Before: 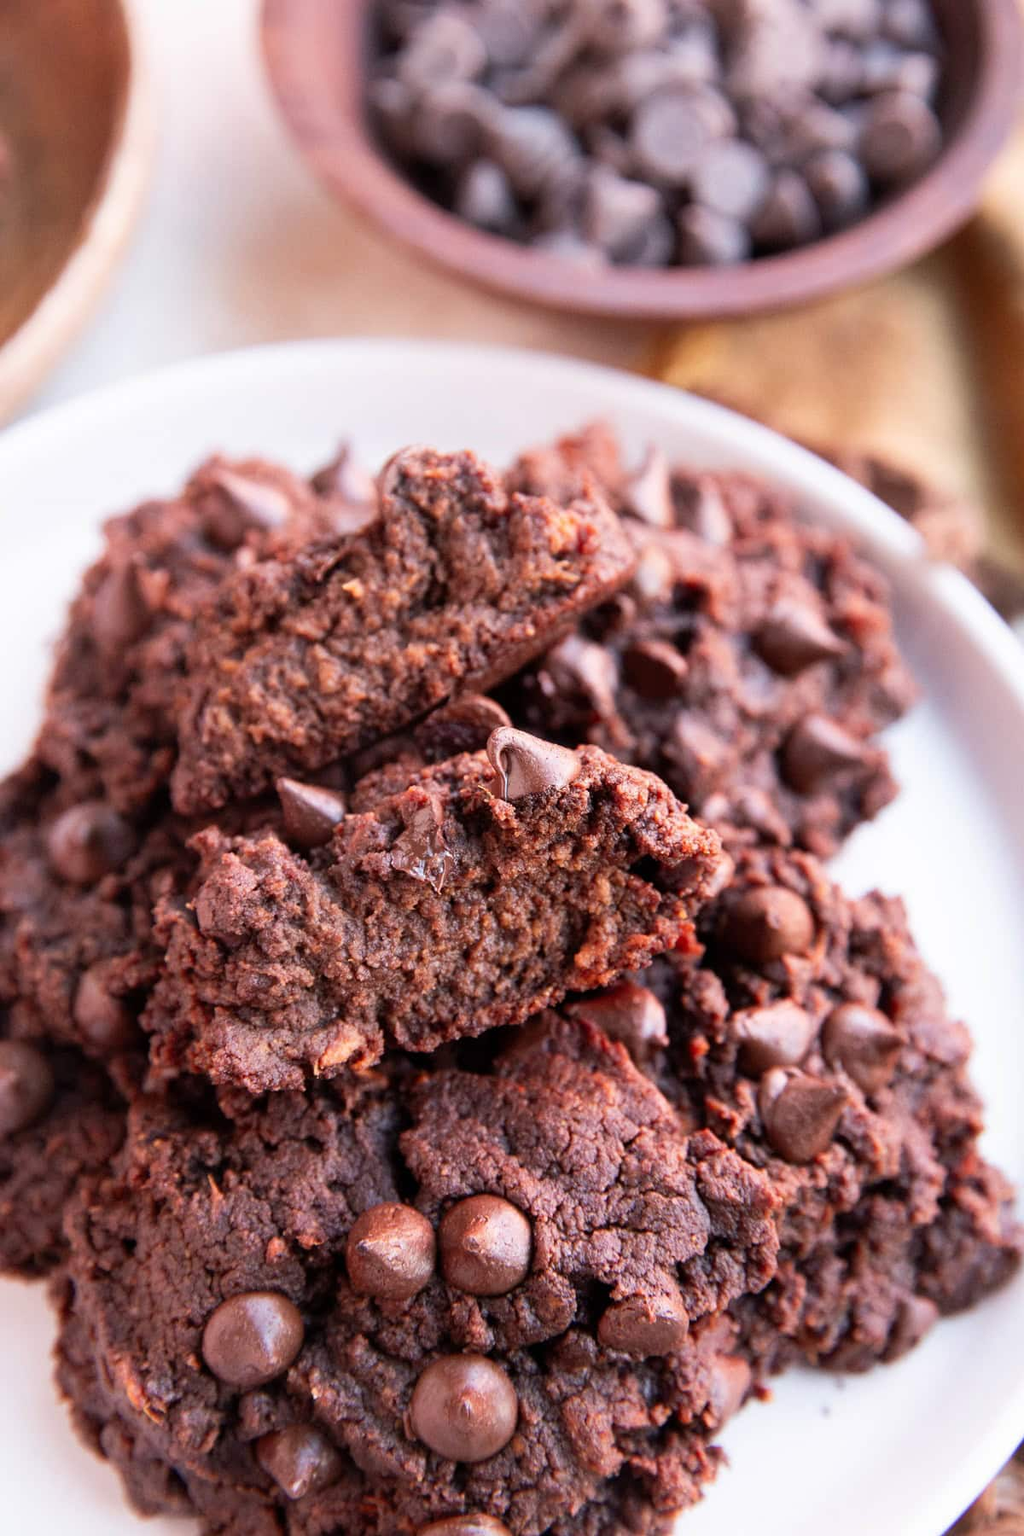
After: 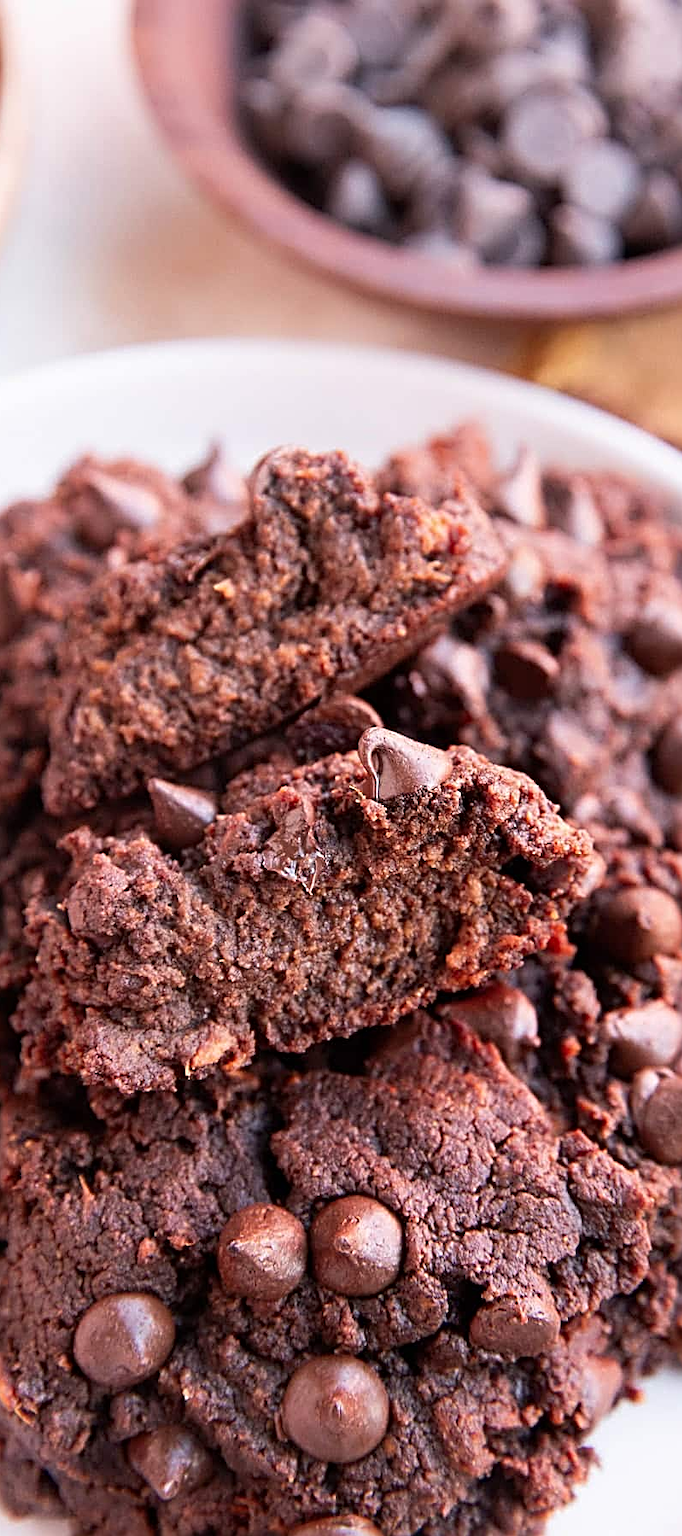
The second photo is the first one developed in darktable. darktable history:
crop and rotate: left 12.615%, right 20.719%
sharpen: radius 2.831, amount 0.717
